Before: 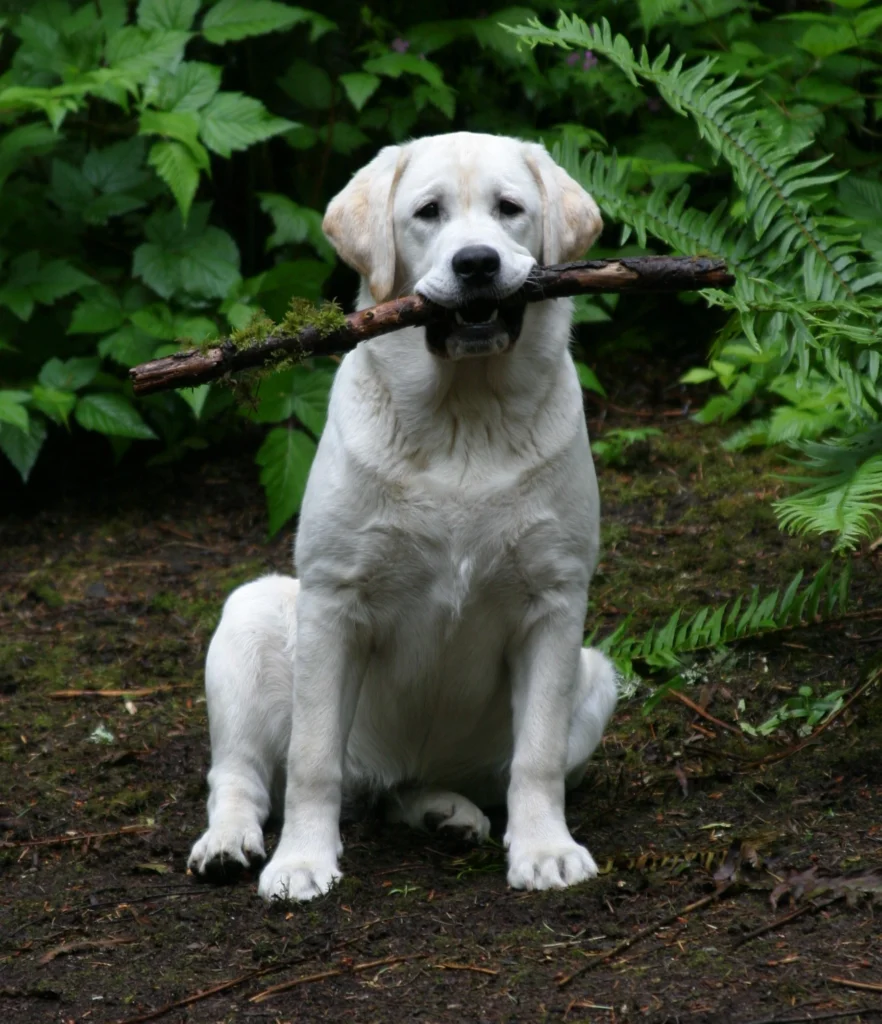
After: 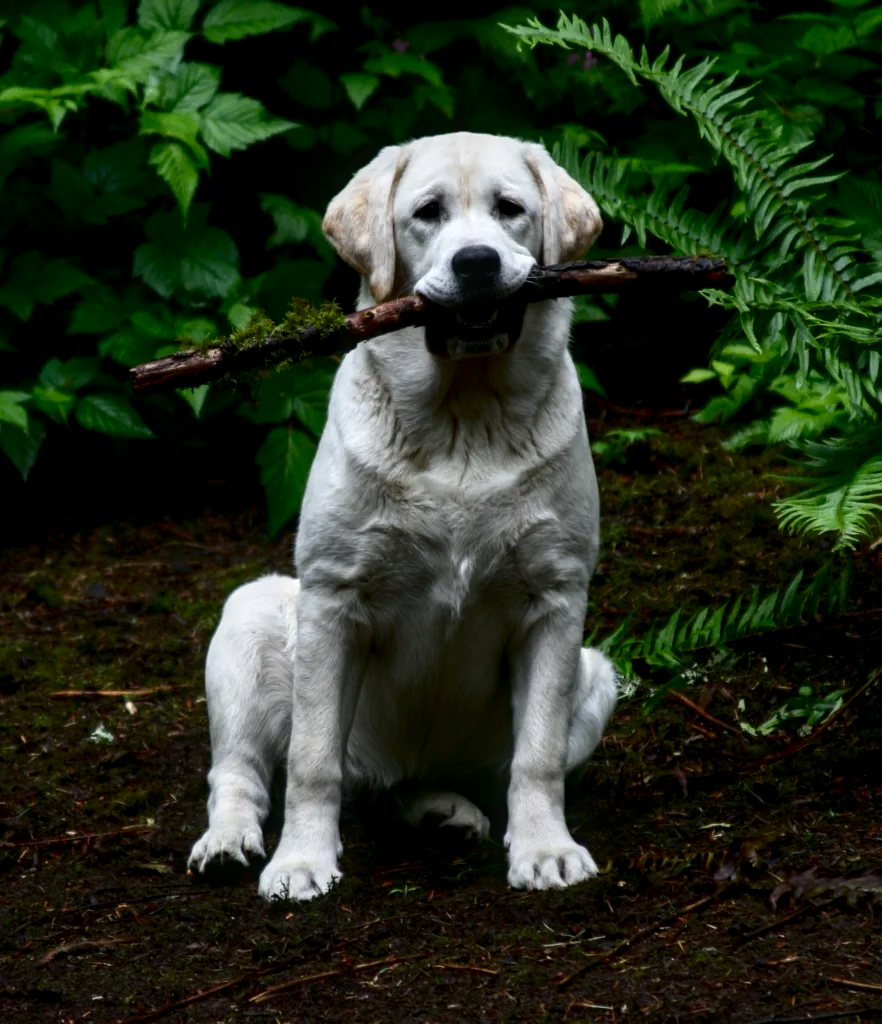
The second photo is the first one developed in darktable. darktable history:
local contrast: detail 142%
contrast brightness saturation: contrast 0.19, brightness -0.24, saturation 0.11
